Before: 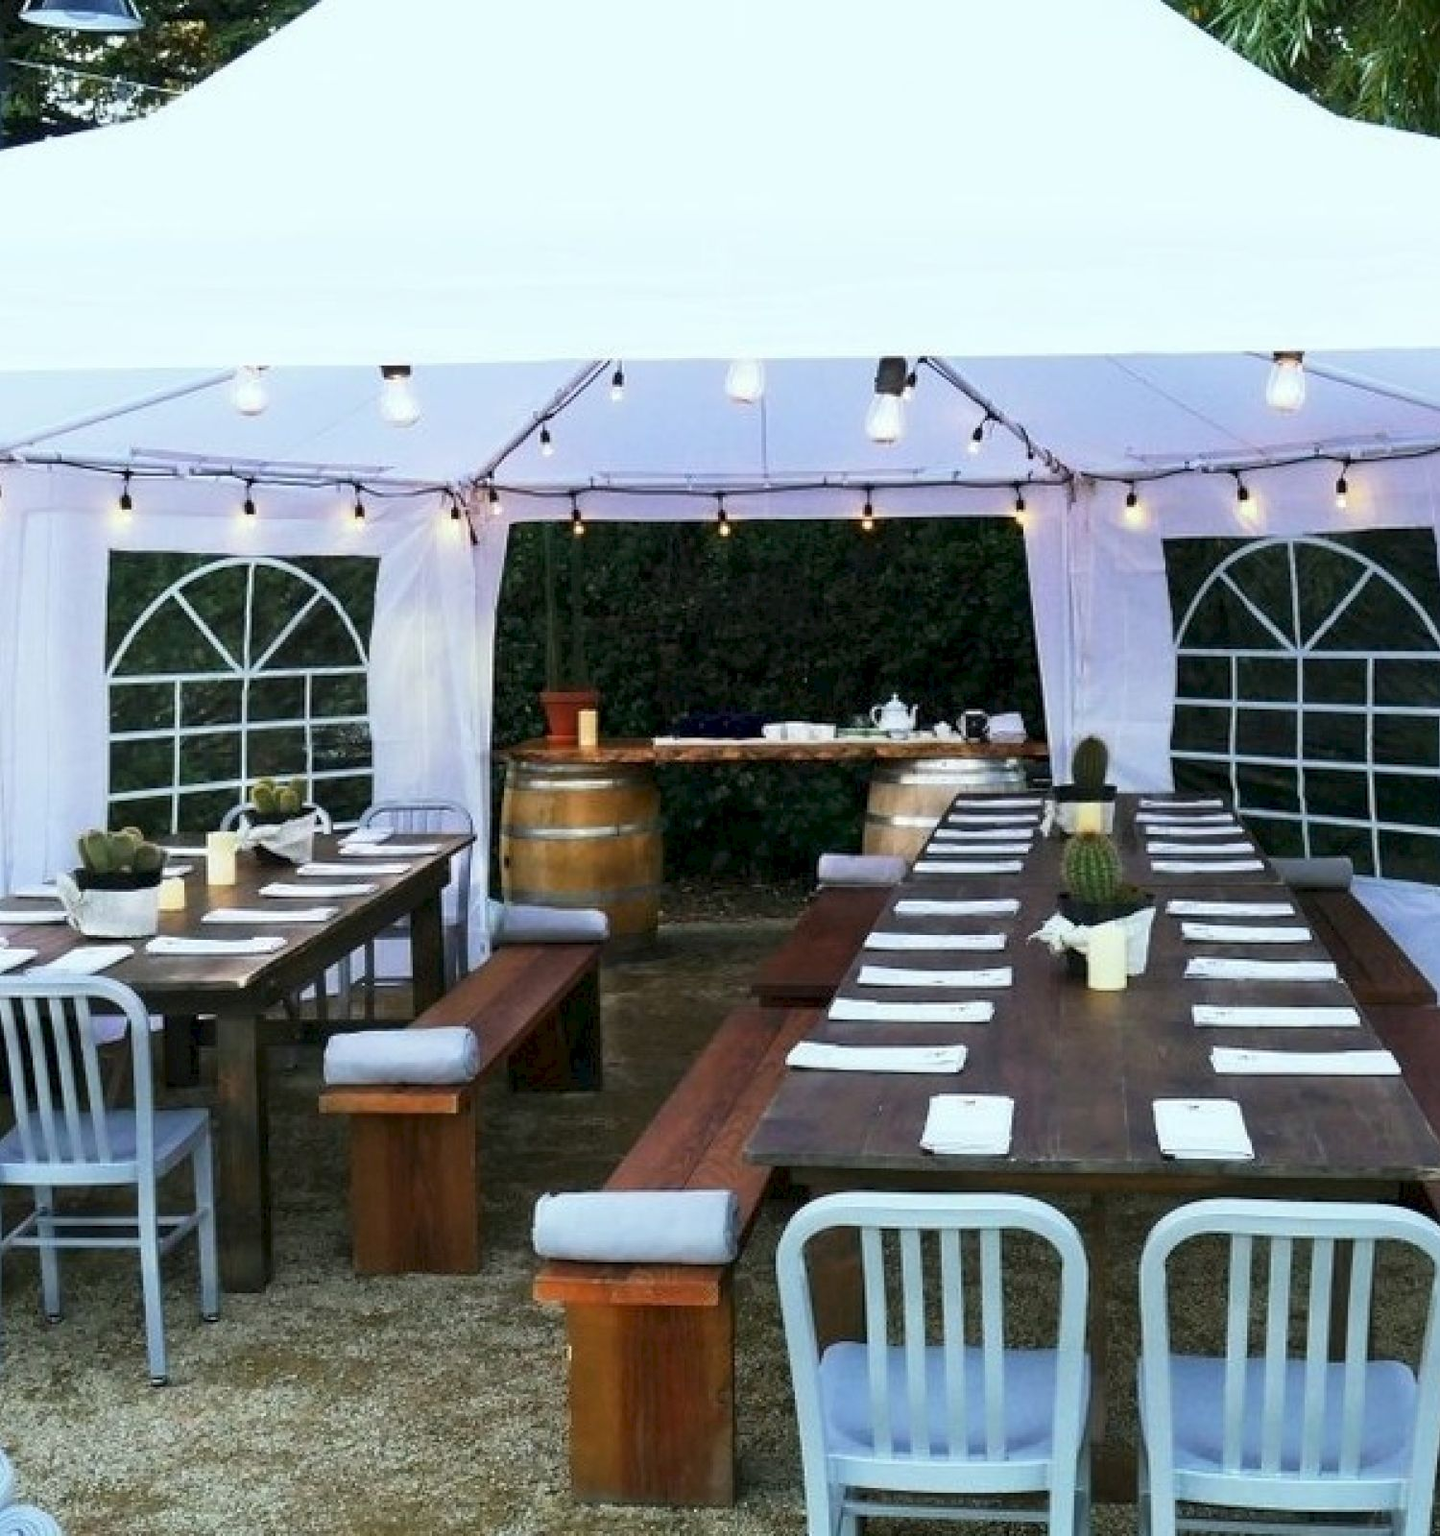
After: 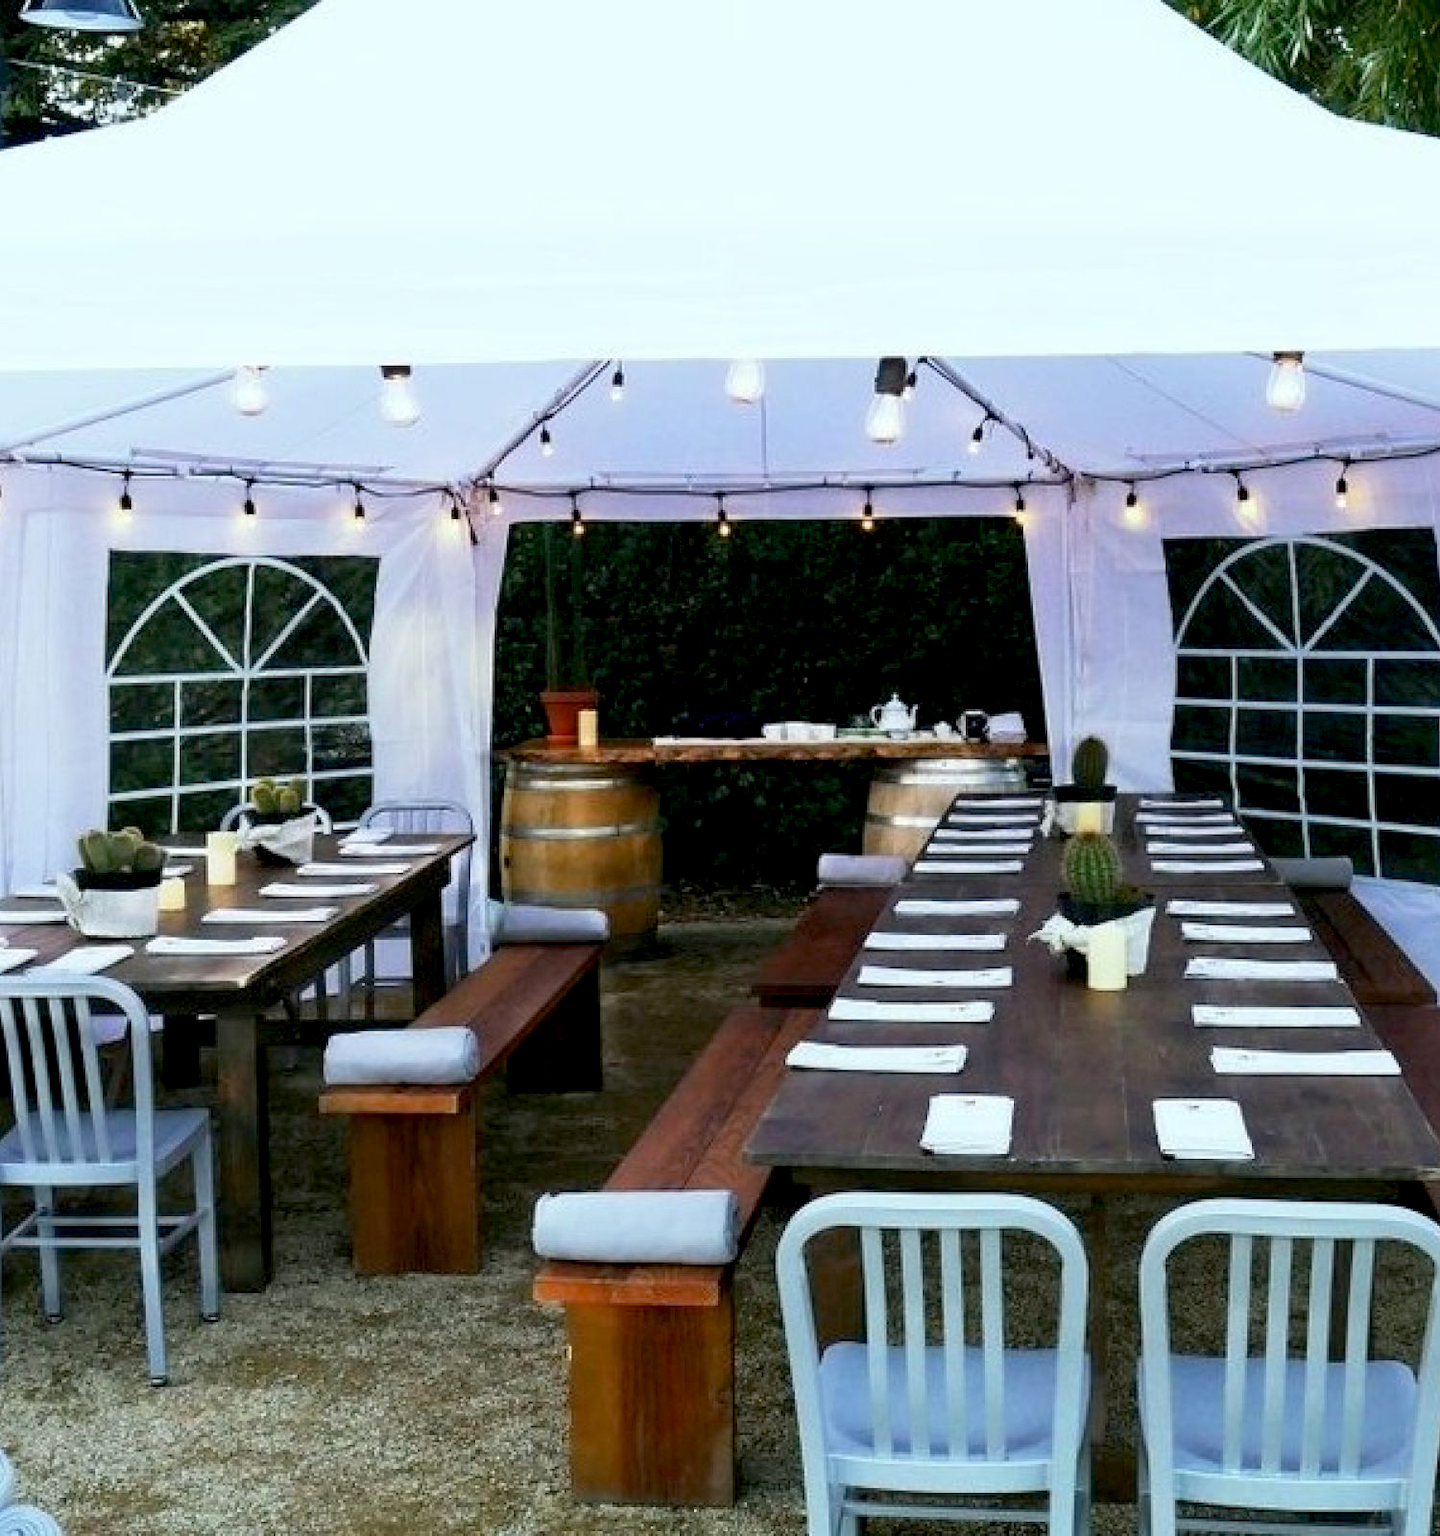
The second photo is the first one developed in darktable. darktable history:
exposure: black level correction 0.009, exposure 0.016 EV, compensate exposure bias true, compensate highlight preservation false
